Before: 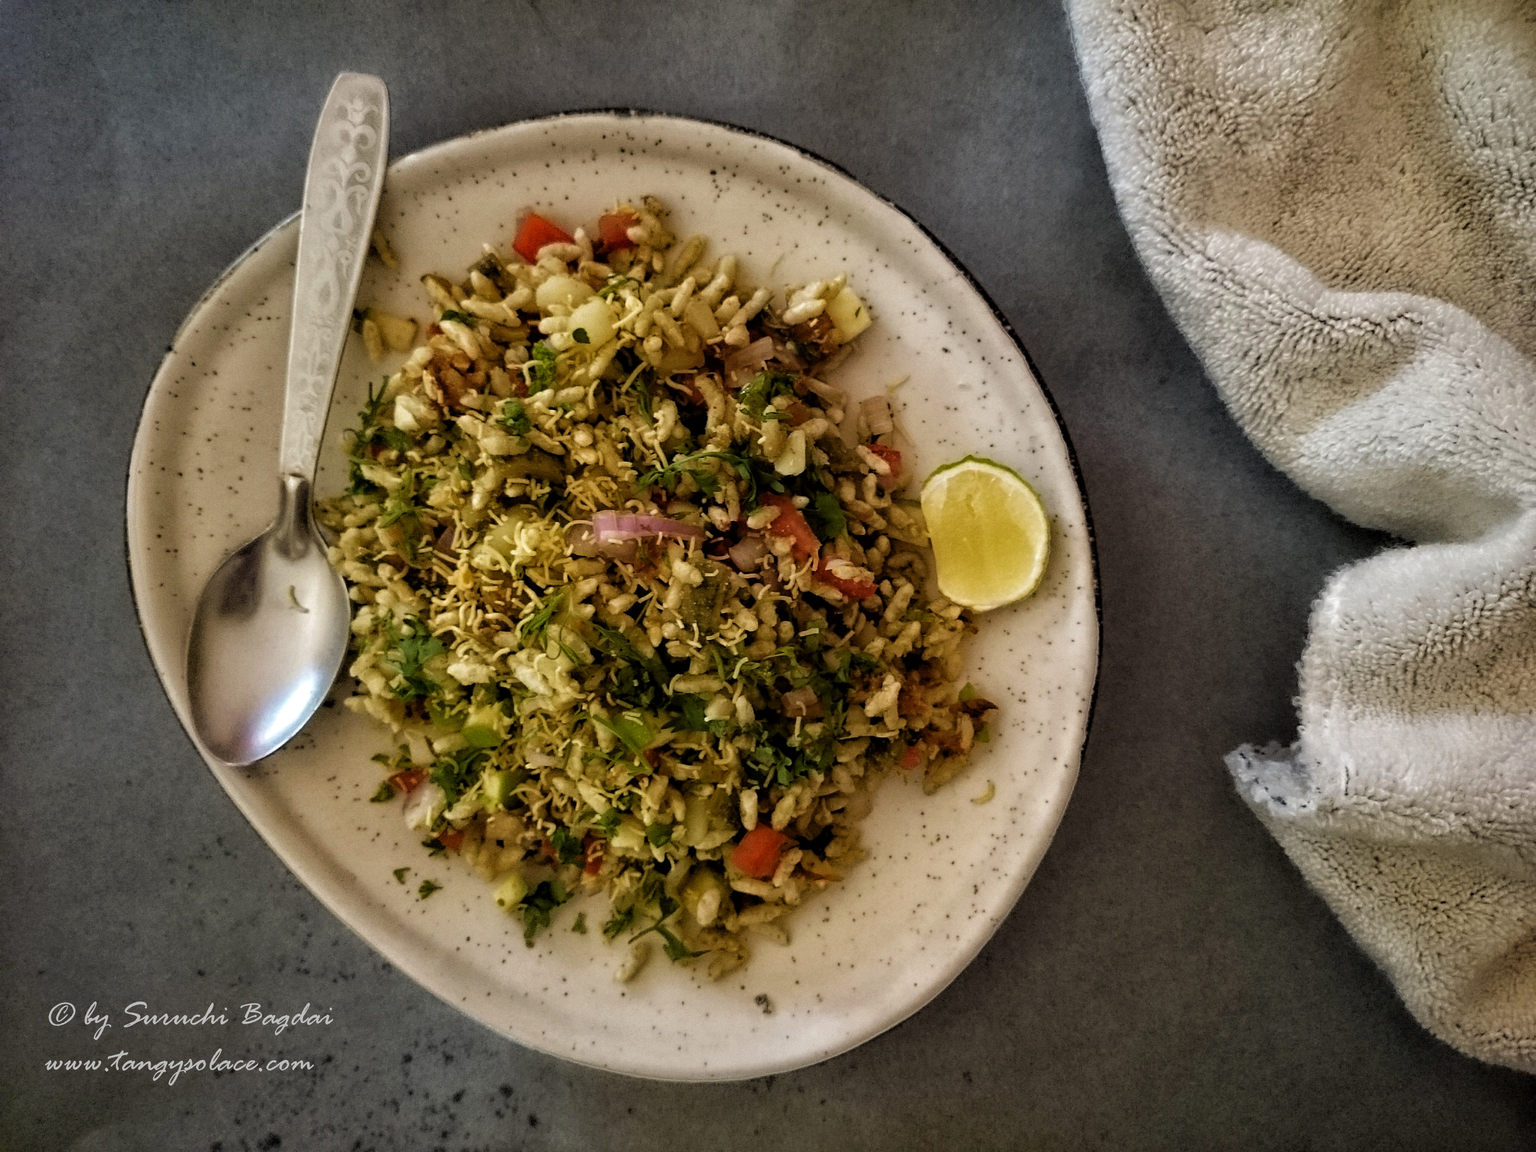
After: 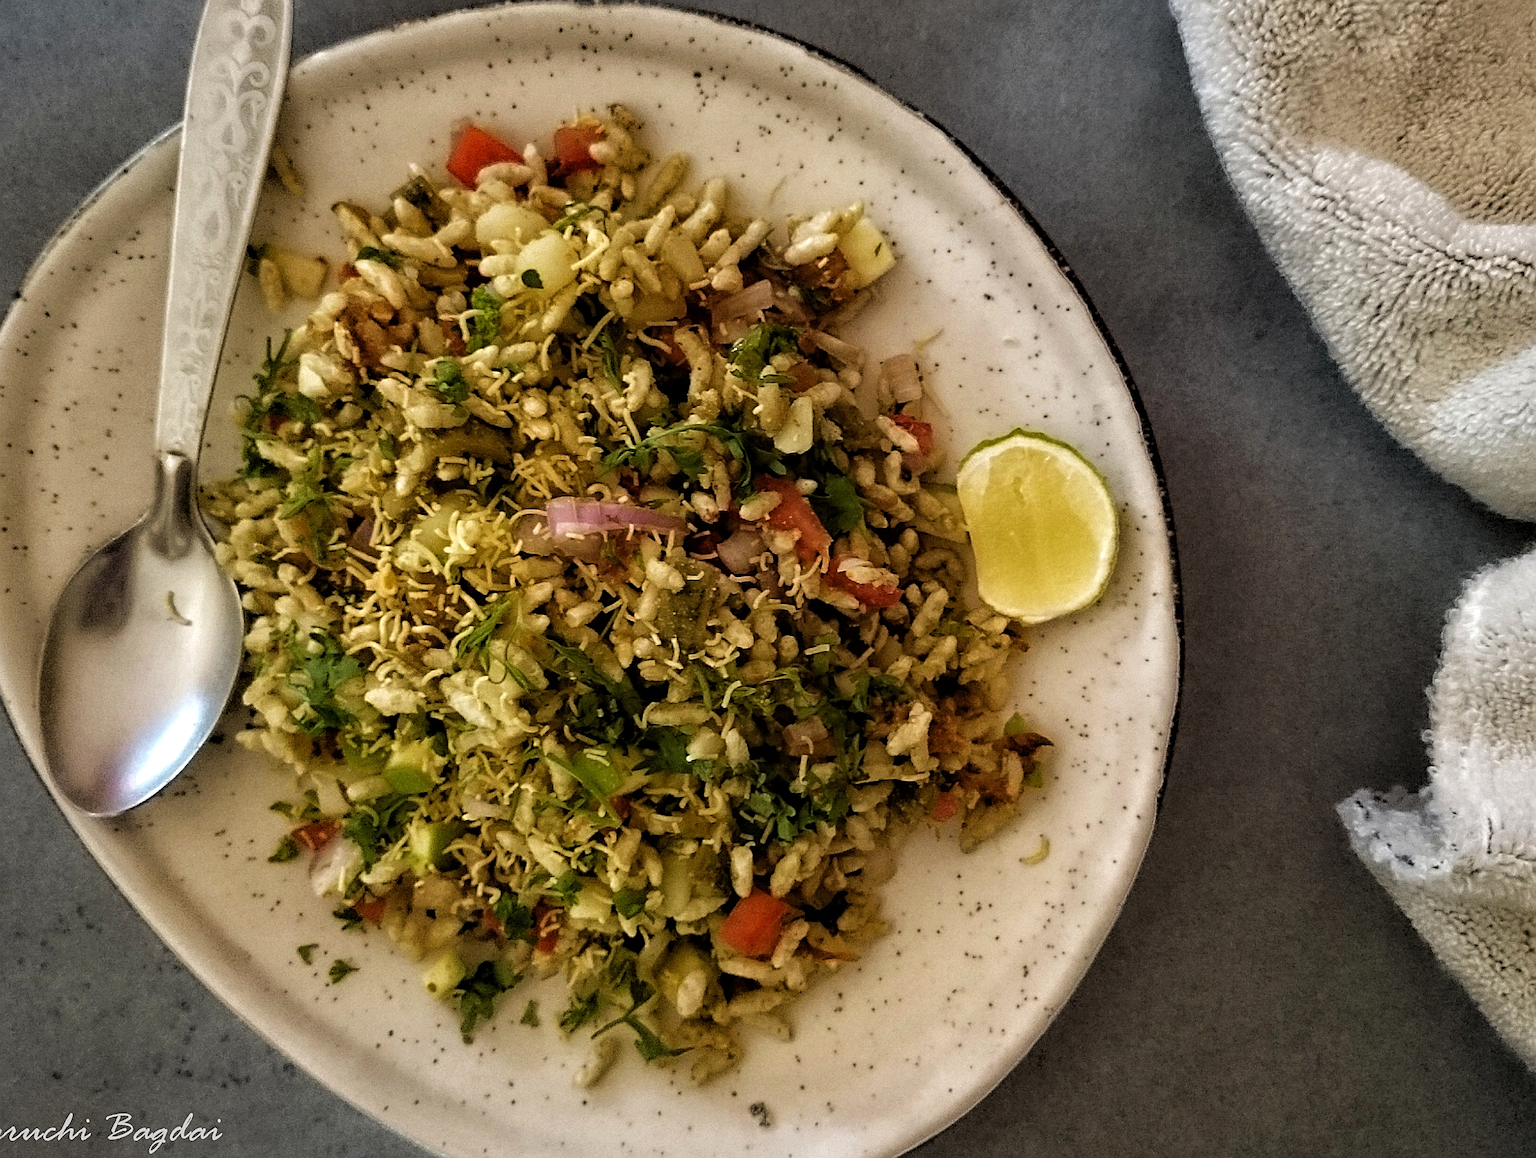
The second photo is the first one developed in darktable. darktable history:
sharpen: on, module defaults
crop and rotate: left 10.143%, top 9.82%, right 9.892%, bottom 9.744%
exposure: exposure 0.194 EV, compensate highlight preservation false
